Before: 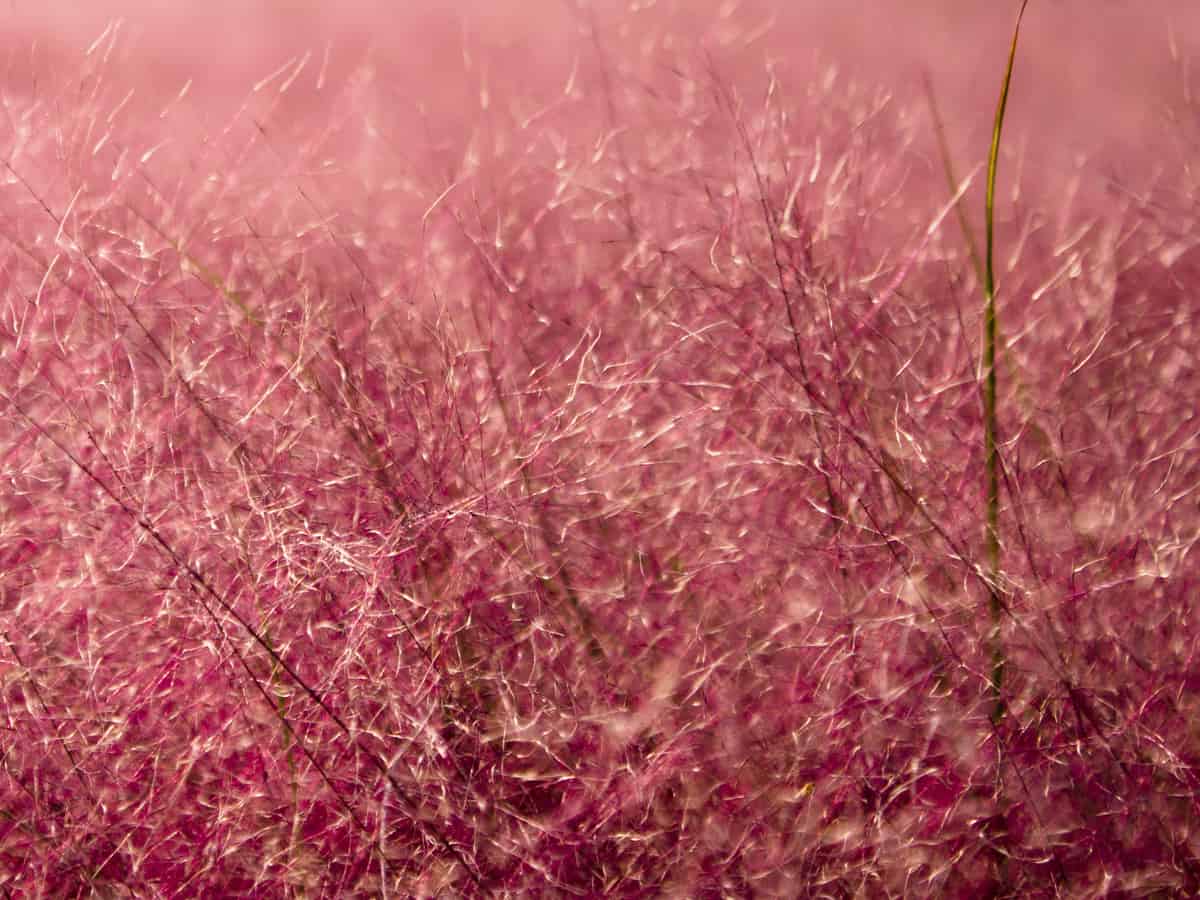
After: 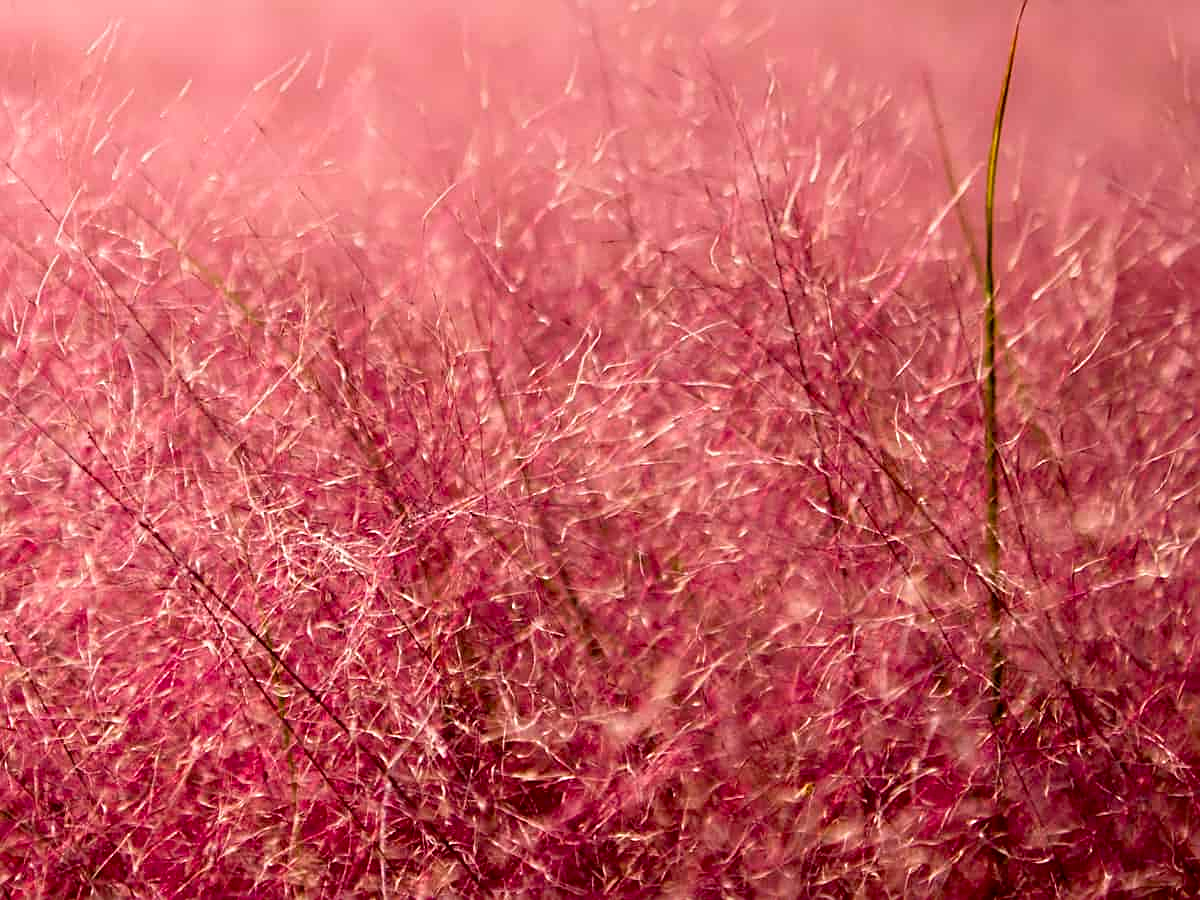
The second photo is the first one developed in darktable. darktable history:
sharpen: on, module defaults
exposure: black level correction 0.007, compensate highlight preservation false
